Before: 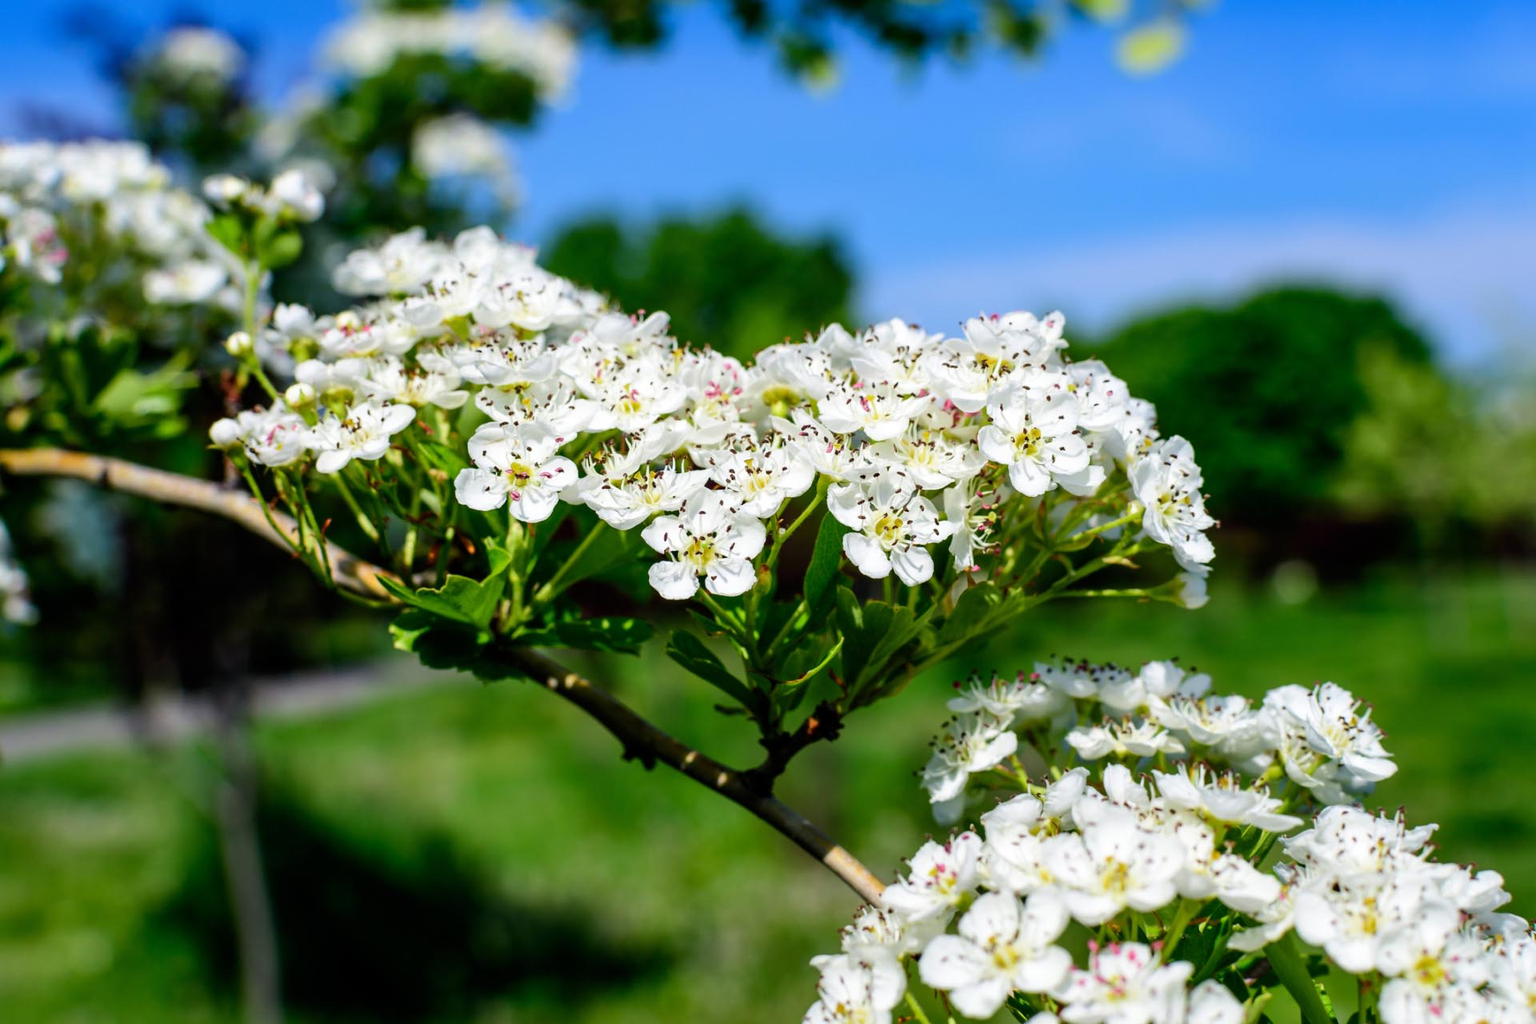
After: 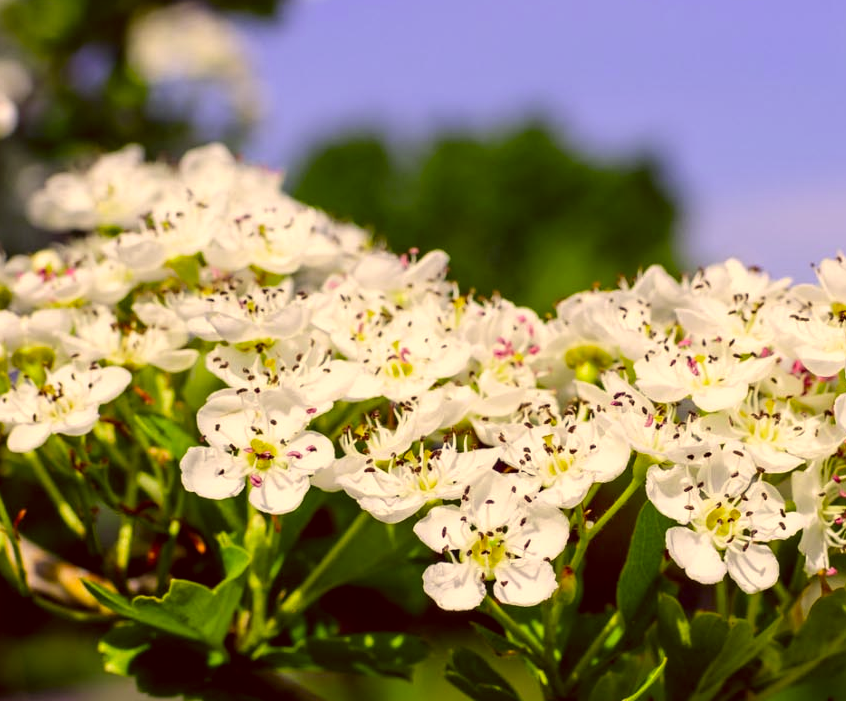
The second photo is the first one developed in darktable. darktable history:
crop: left 20.248%, top 10.86%, right 35.675%, bottom 34.321%
white balance: red 0.931, blue 1.11
color correction: highlights a* 10.12, highlights b* 39.04, shadows a* 14.62, shadows b* 3.37
